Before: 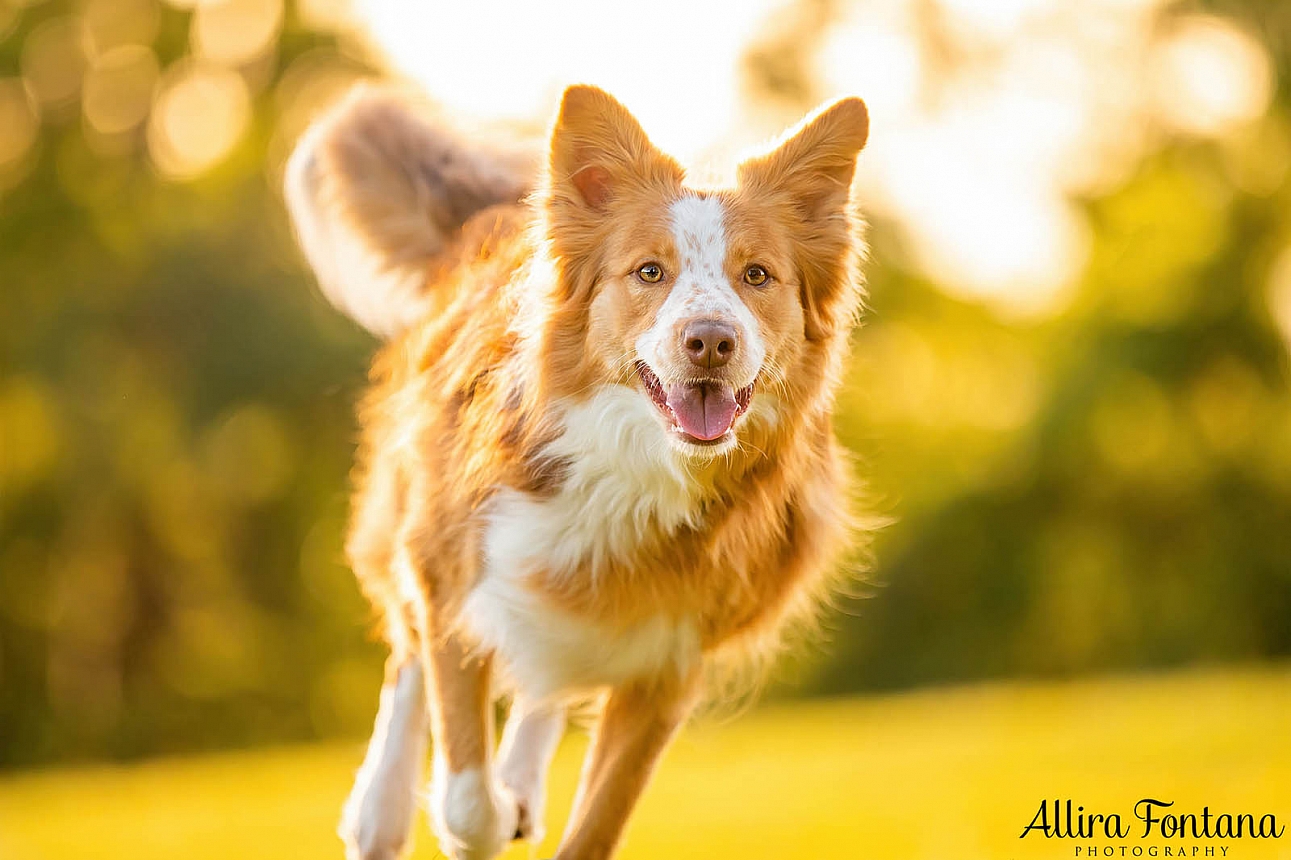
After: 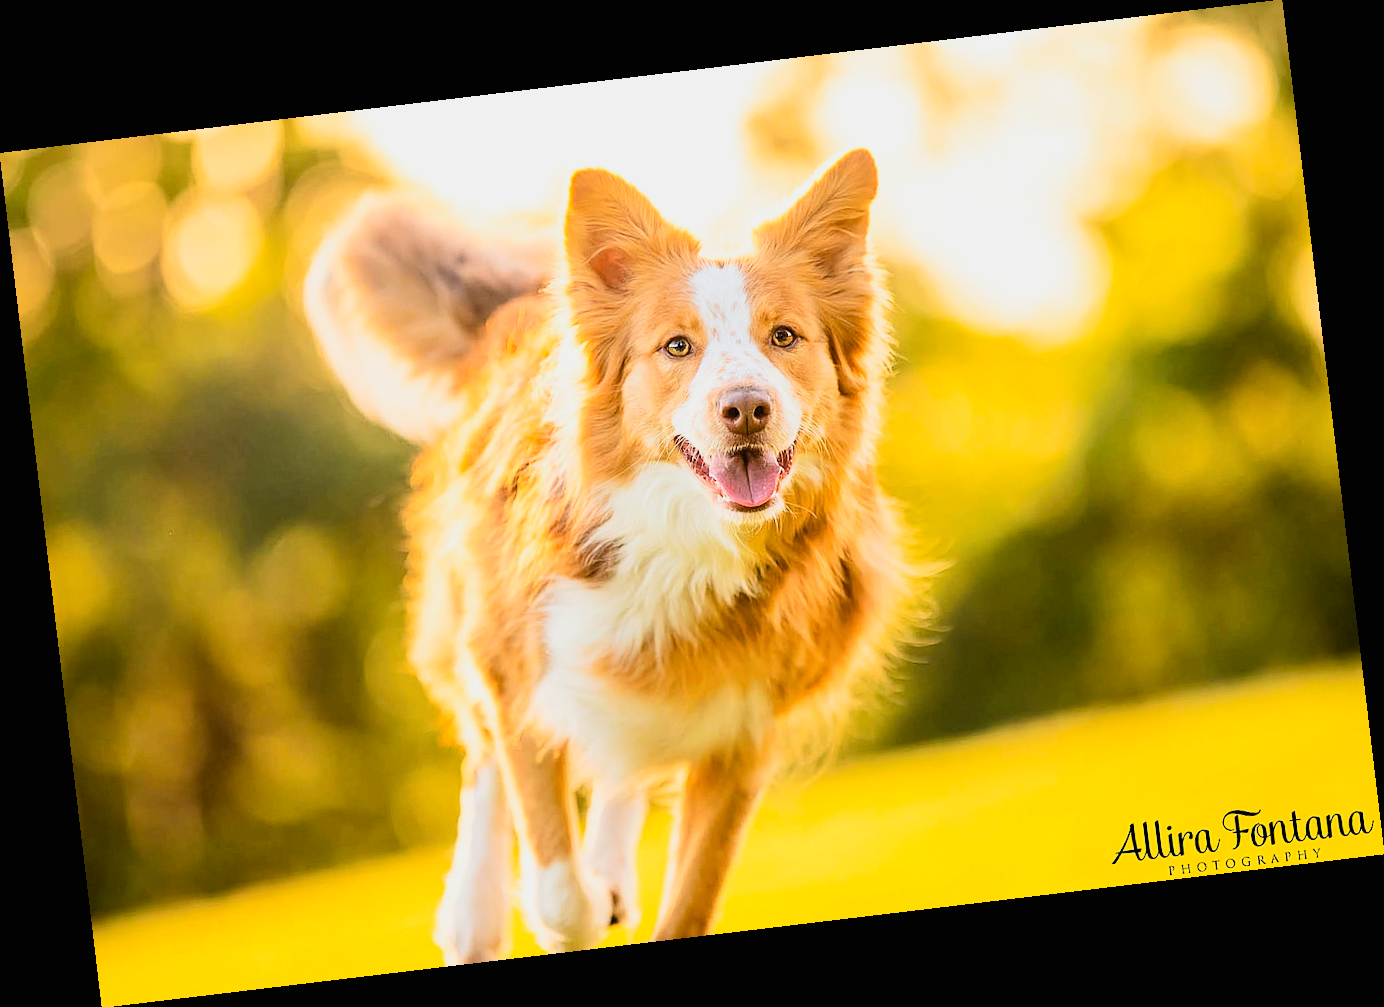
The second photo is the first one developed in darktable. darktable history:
filmic rgb: black relative exposure -7.5 EV, white relative exposure 5 EV, hardness 3.31, contrast 1.3, contrast in shadows safe
rotate and perspective: rotation -6.83°, automatic cropping off
contrast brightness saturation: contrast 0.2, brightness 0.16, saturation 0.22
